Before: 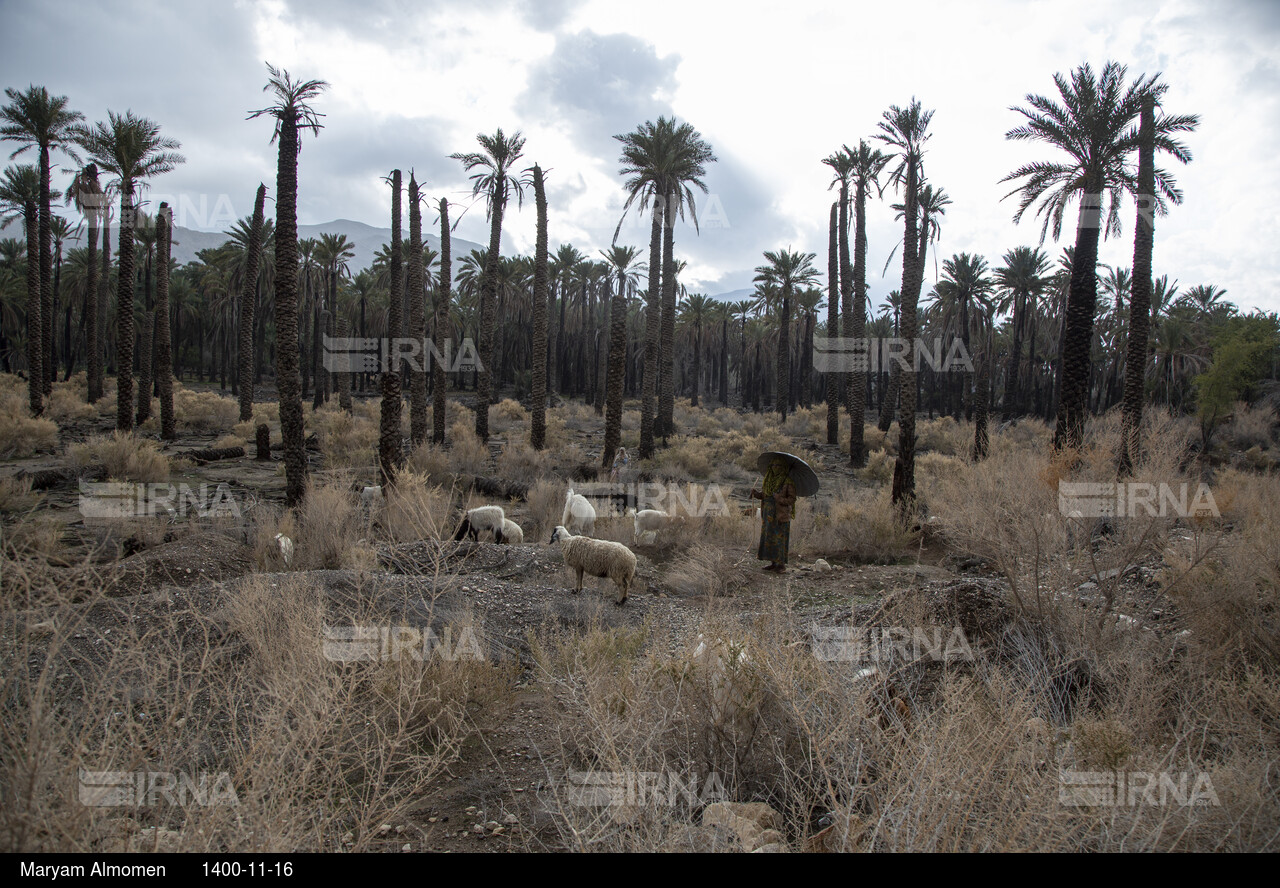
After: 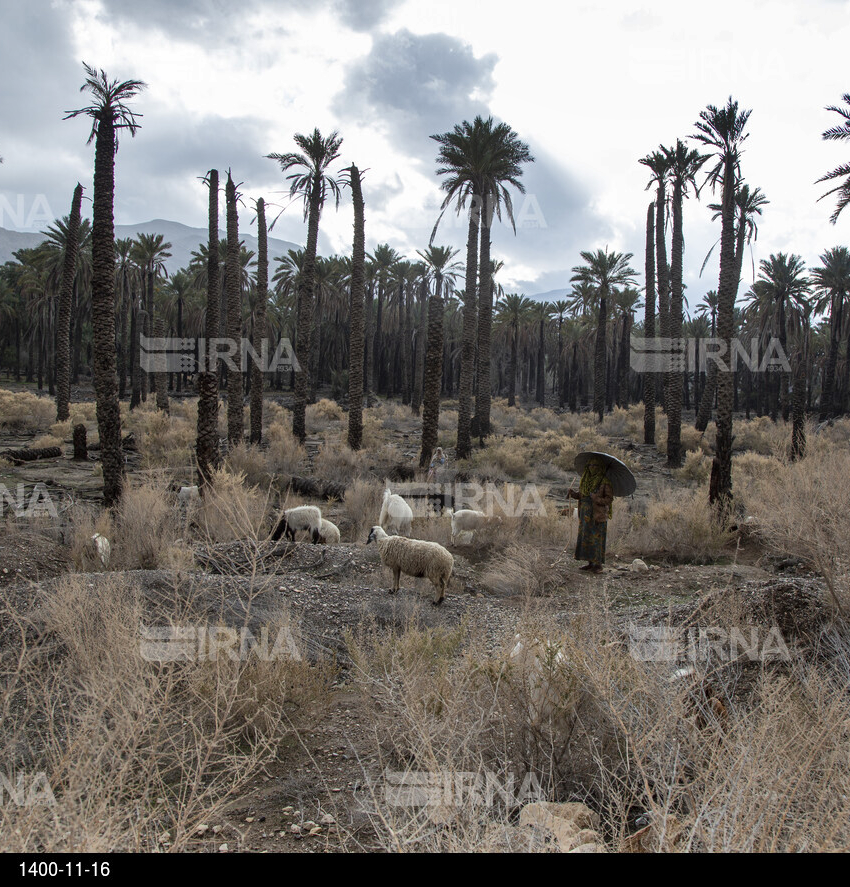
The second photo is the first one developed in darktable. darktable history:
shadows and highlights: soften with gaussian
crop and rotate: left 14.325%, right 19.196%
